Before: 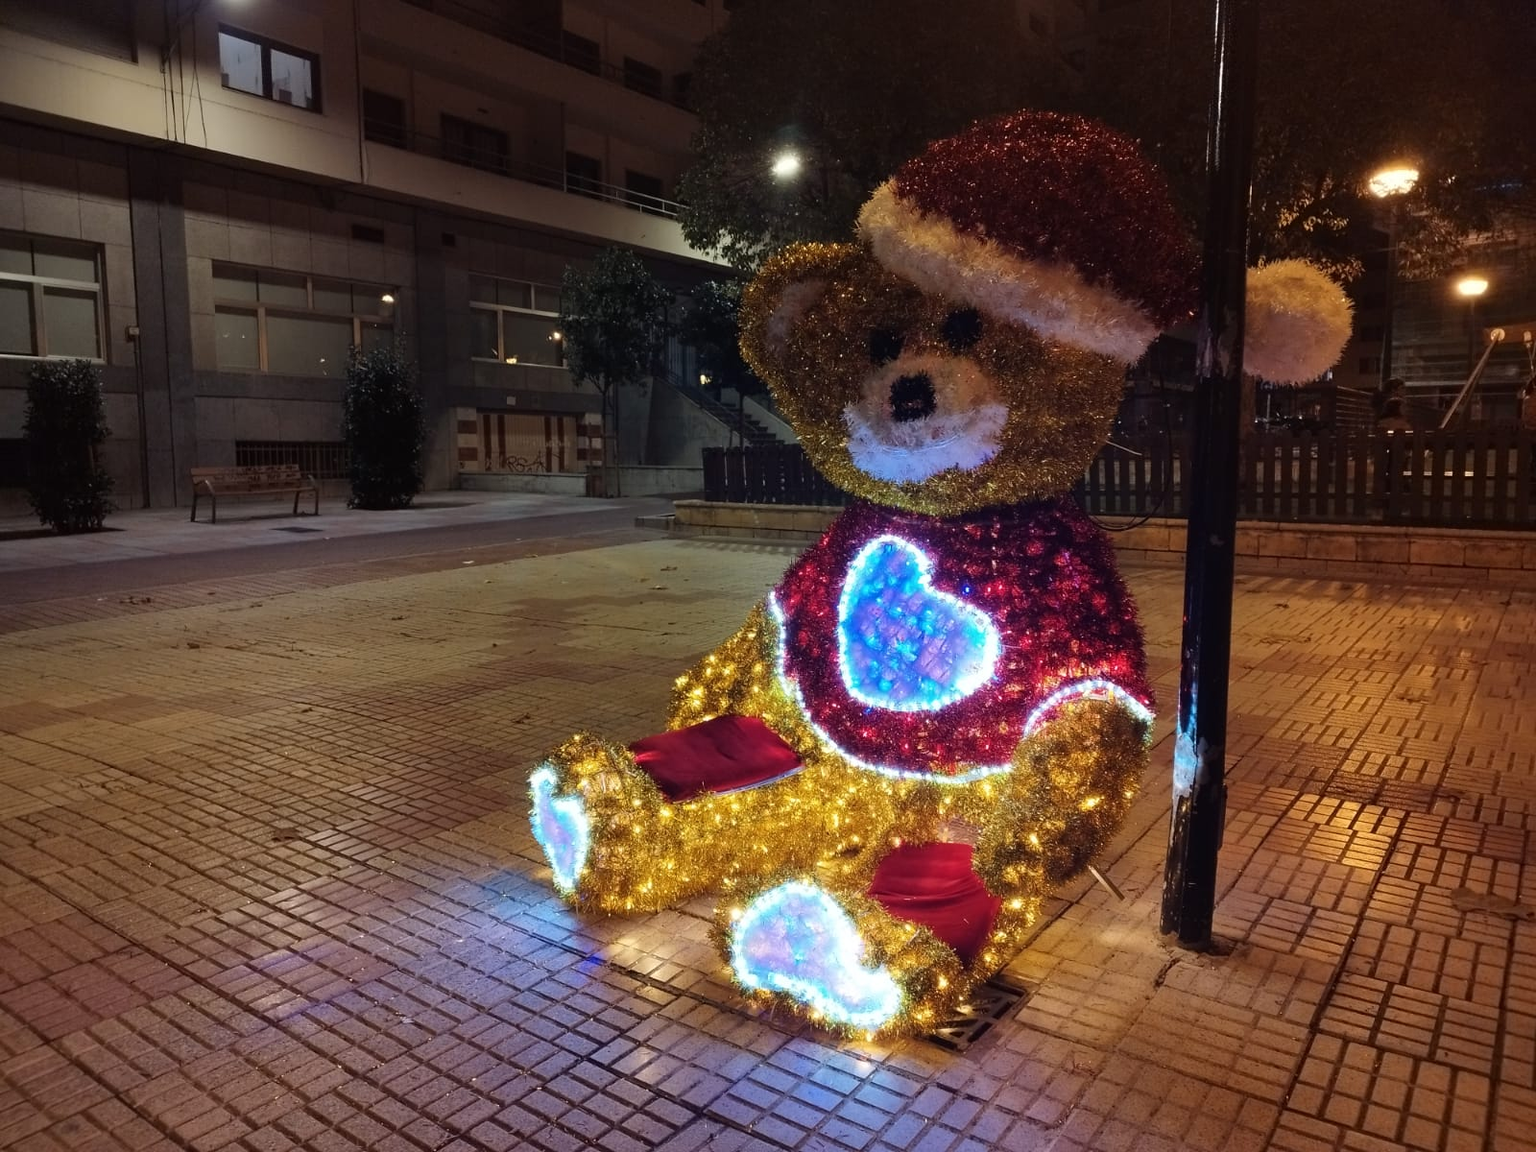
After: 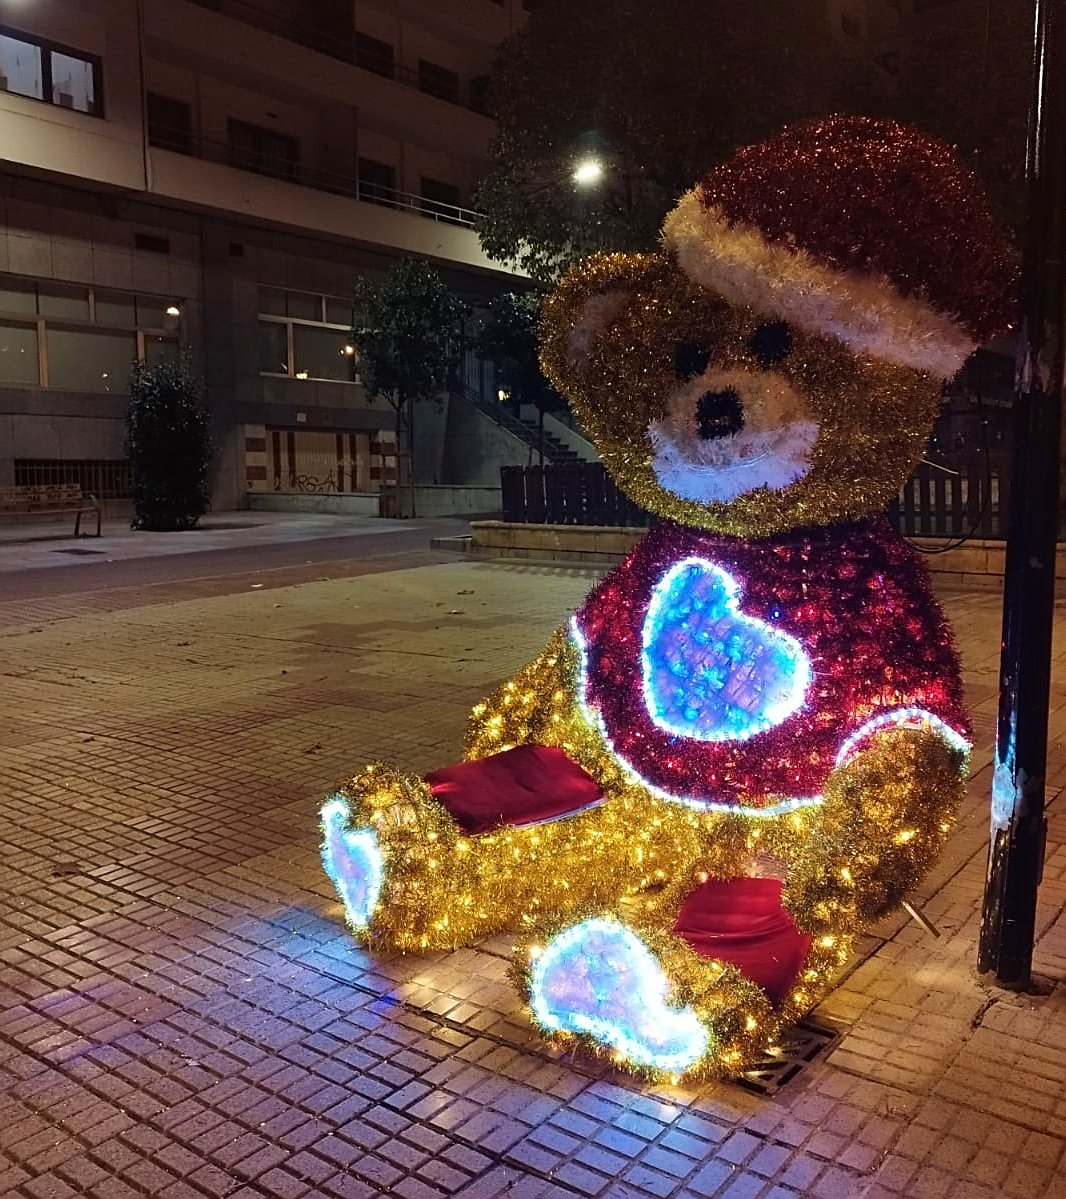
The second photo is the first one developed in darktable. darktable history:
crop and rotate: left 14.458%, right 18.866%
velvia: on, module defaults
sharpen: on, module defaults
